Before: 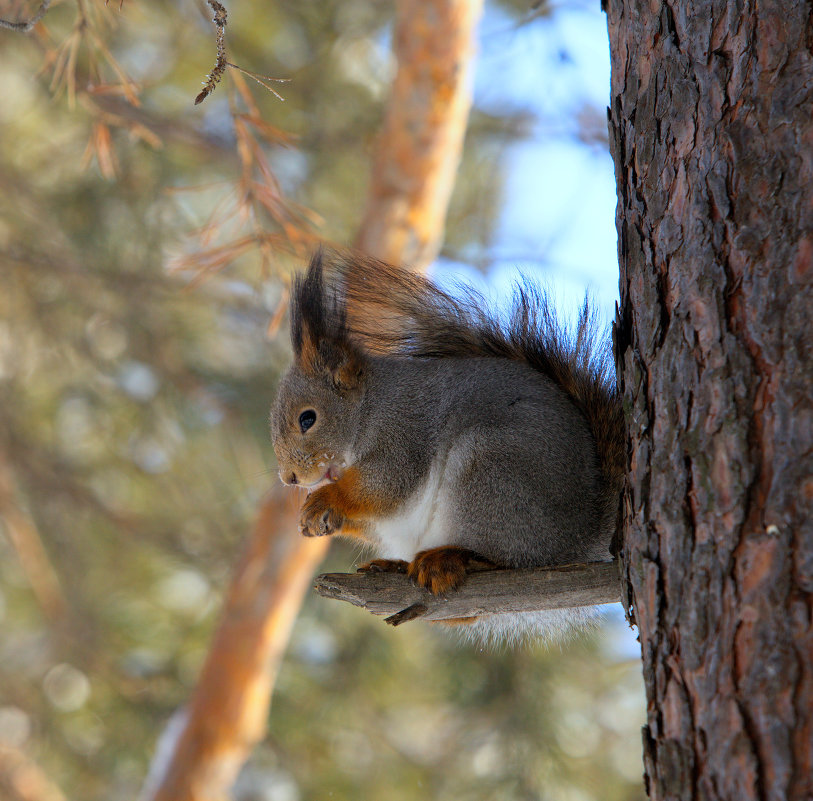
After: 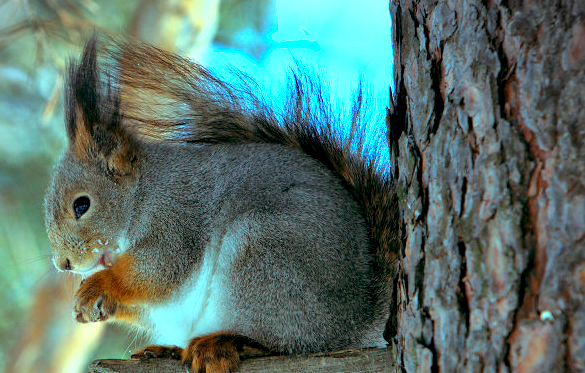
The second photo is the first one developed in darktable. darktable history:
crop and rotate: left 27.97%, top 26.741%, bottom 26.587%
contrast equalizer: octaves 7, y [[0.531, 0.548, 0.559, 0.557, 0.544, 0.527], [0.5 ×6], [0.5 ×6], [0 ×6], [0 ×6]]
exposure: black level correction 0, exposure 1.199 EV, compensate exposure bias true, compensate highlight preservation false
shadows and highlights: low approximation 0.01, soften with gaussian
local contrast: mode bilateral grid, contrast 11, coarseness 25, detail 115%, midtone range 0.2
tone equalizer: on, module defaults
color balance rgb: highlights gain › luminance -32.925%, highlights gain › chroma 5.789%, highlights gain › hue 214.33°, global offset › luminance -0.32%, global offset › chroma 0.112%, global offset › hue 167.01°, perceptual saturation grading › global saturation 0.307%
vignetting: fall-off start 97.12%, center (-0.025, 0.399), width/height ratio 1.182
